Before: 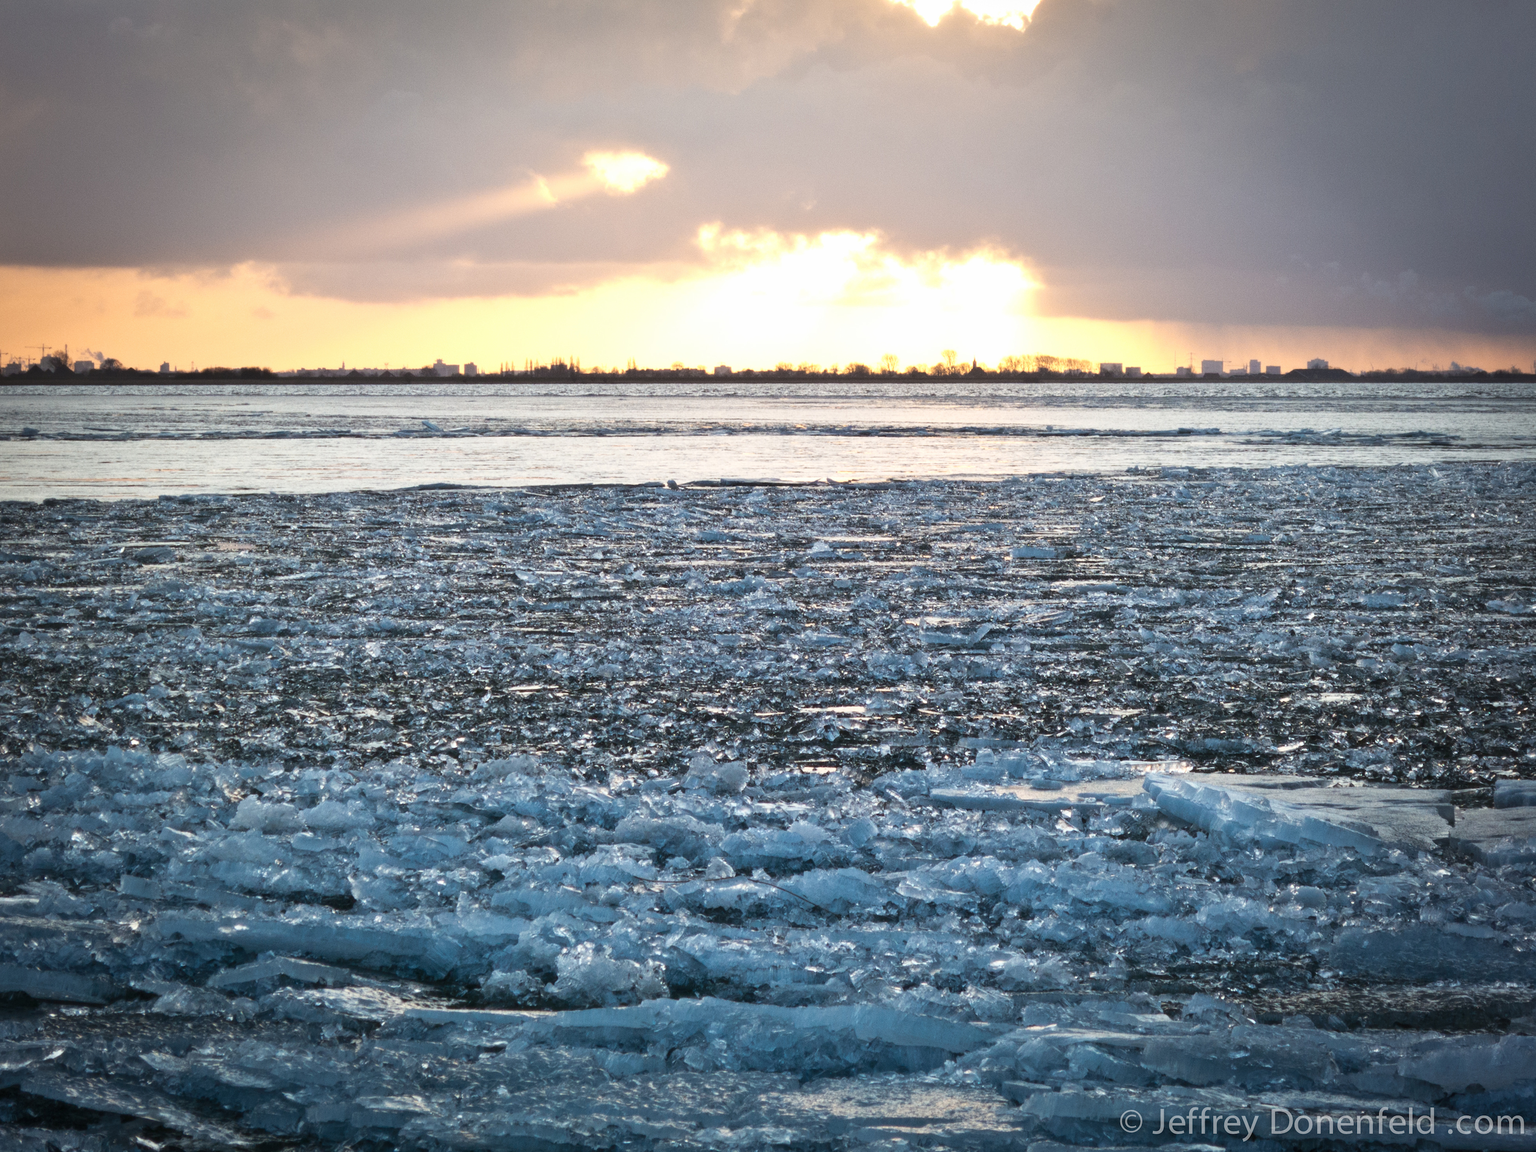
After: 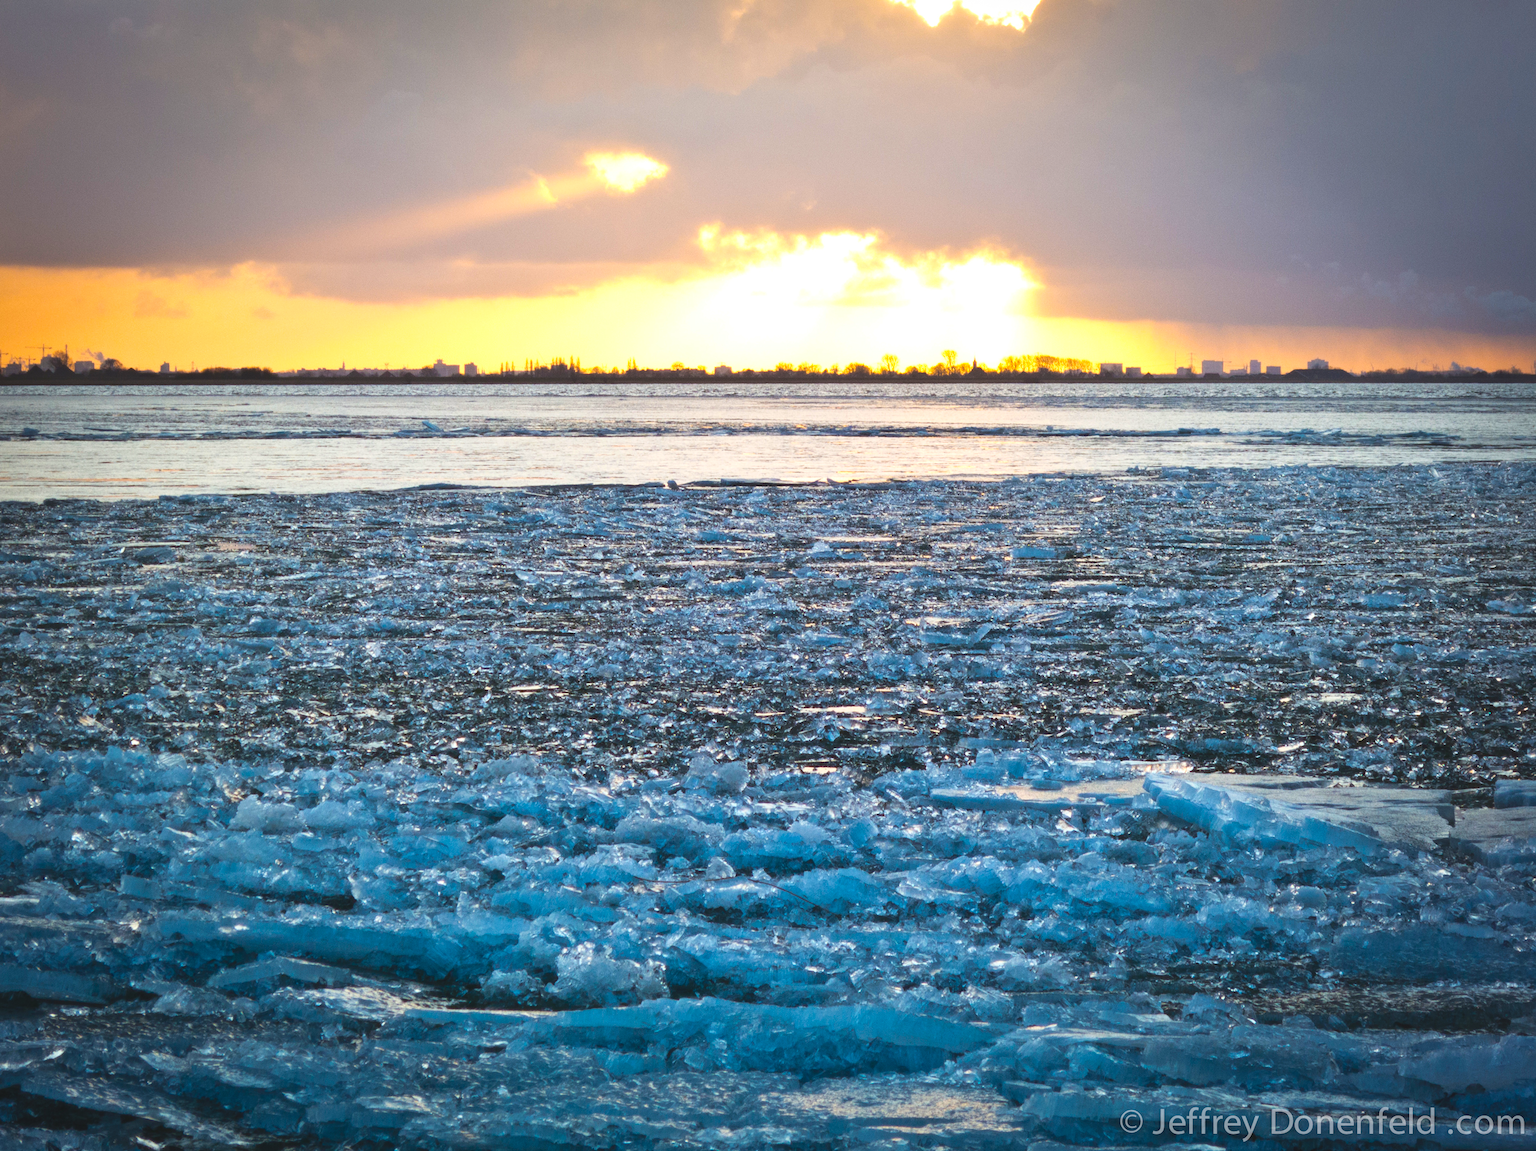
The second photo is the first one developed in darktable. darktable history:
color balance rgb: global offset › luminance 0.753%, perceptual saturation grading › global saturation 19.647%, global vibrance 50.557%
